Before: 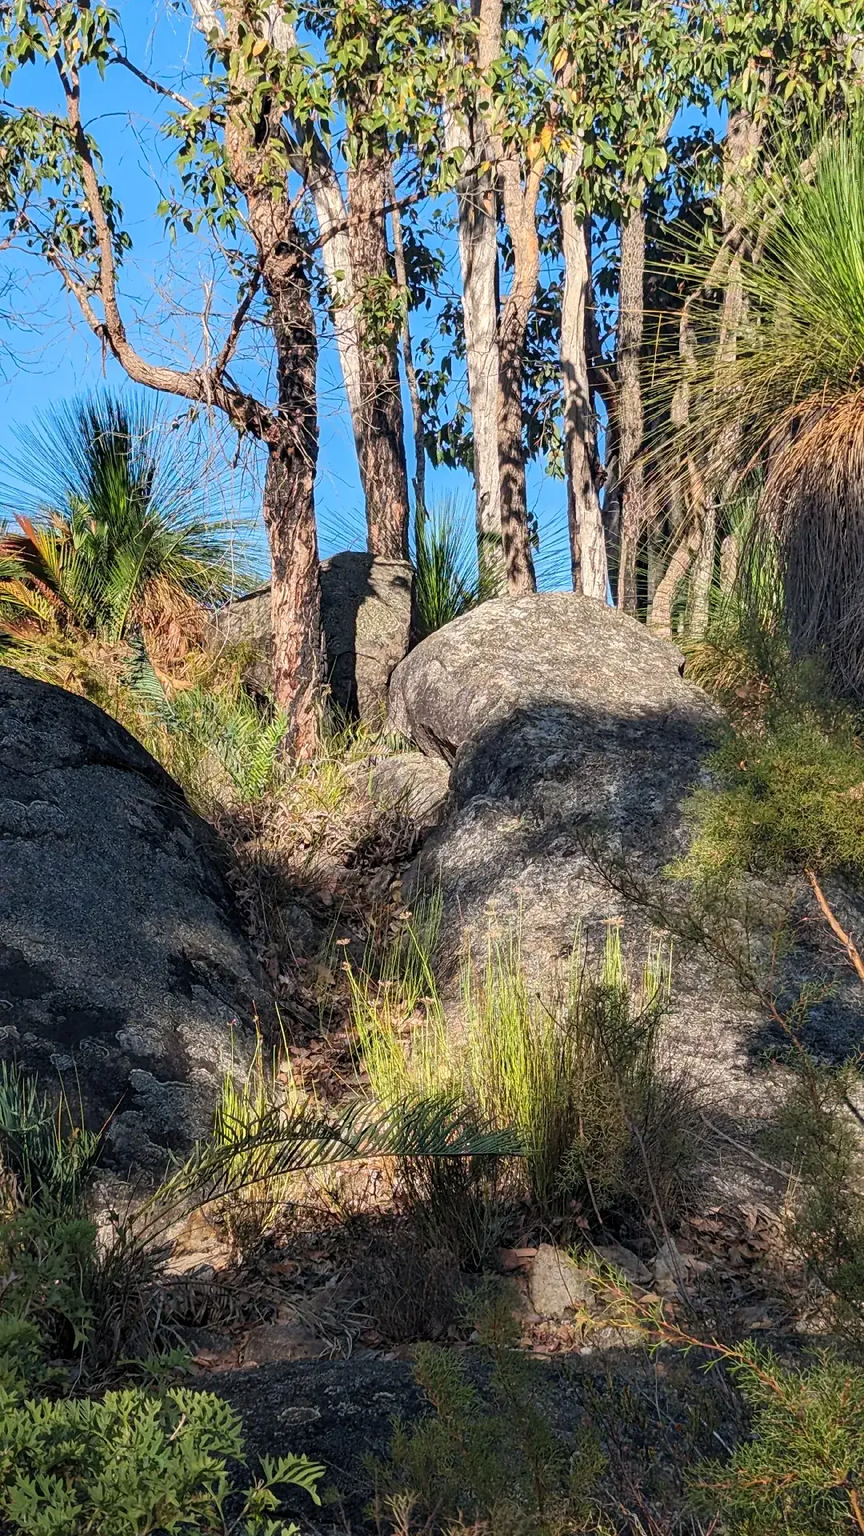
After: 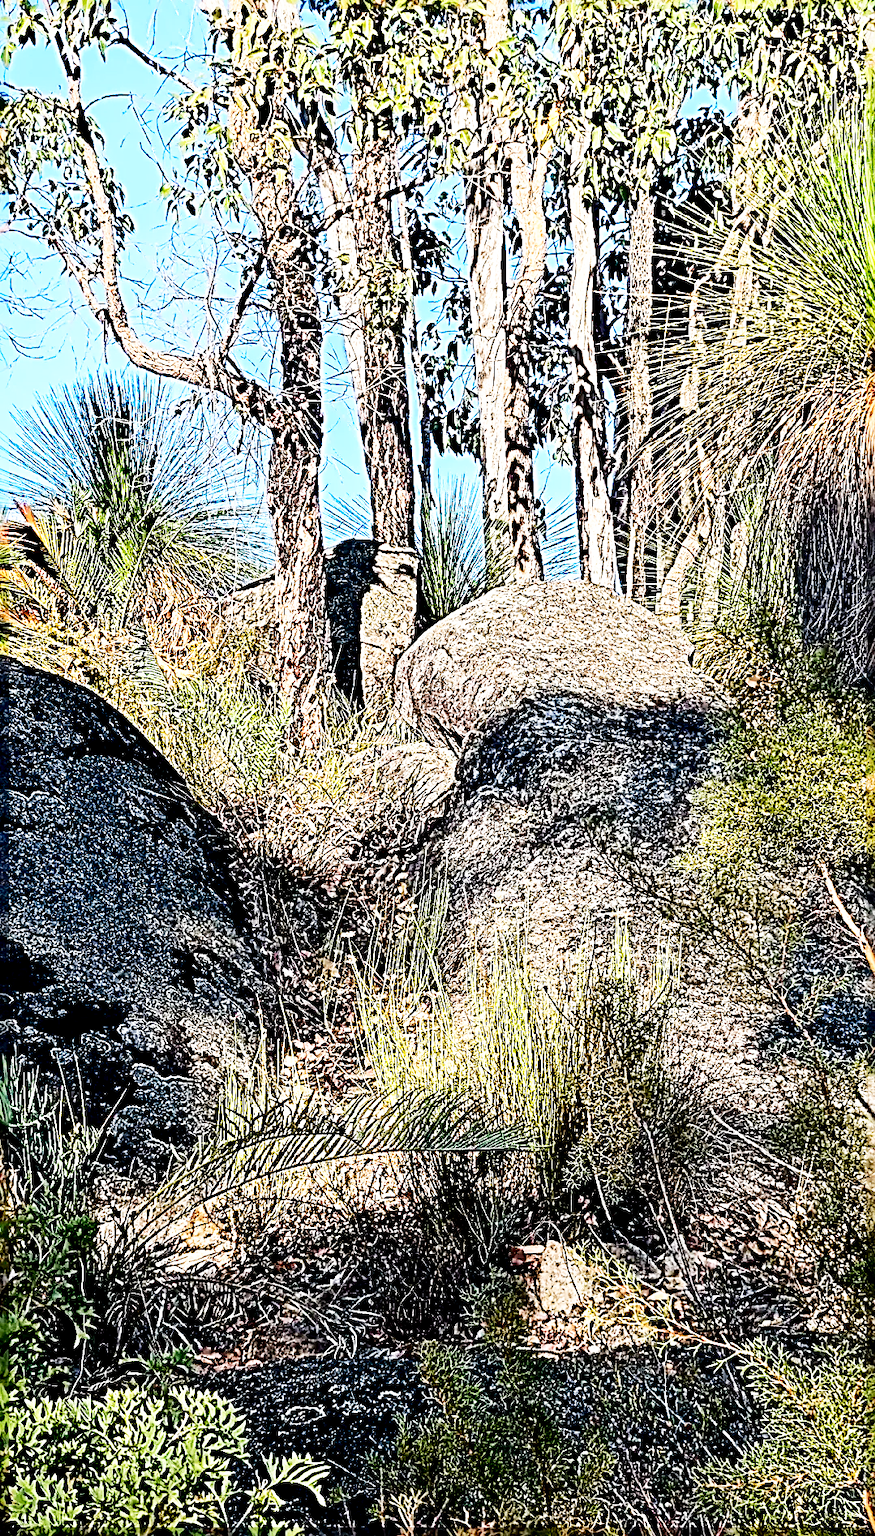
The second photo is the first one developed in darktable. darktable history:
contrast brightness saturation: contrast 0.14
exposure: black level correction 0.017, exposure -0.005 EV, compensate highlight preservation false
sharpen: radius 4.01, amount 1.999
crop: top 1.331%, right 0.048%
tone curve: curves: ch0 [(0.029, 0) (0.134, 0.063) (0.249, 0.198) (0.378, 0.365) (0.499, 0.529) (1, 1)], color space Lab, independent channels, preserve colors none
base curve: curves: ch0 [(0, 0) (0.007, 0.004) (0.027, 0.03) (0.046, 0.07) (0.207, 0.54) (0.442, 0.872) (0.673, 0.972) (1, 1)], preserve colors none
